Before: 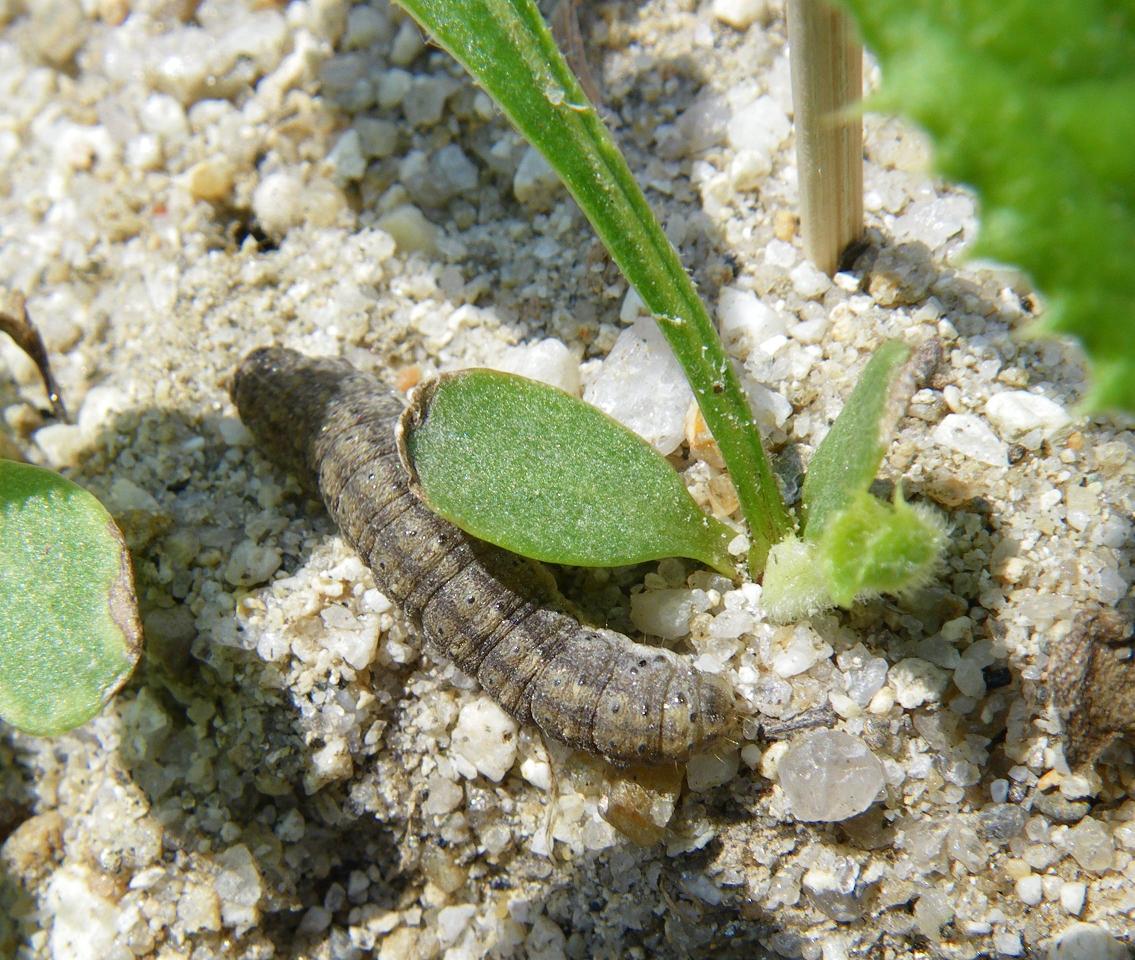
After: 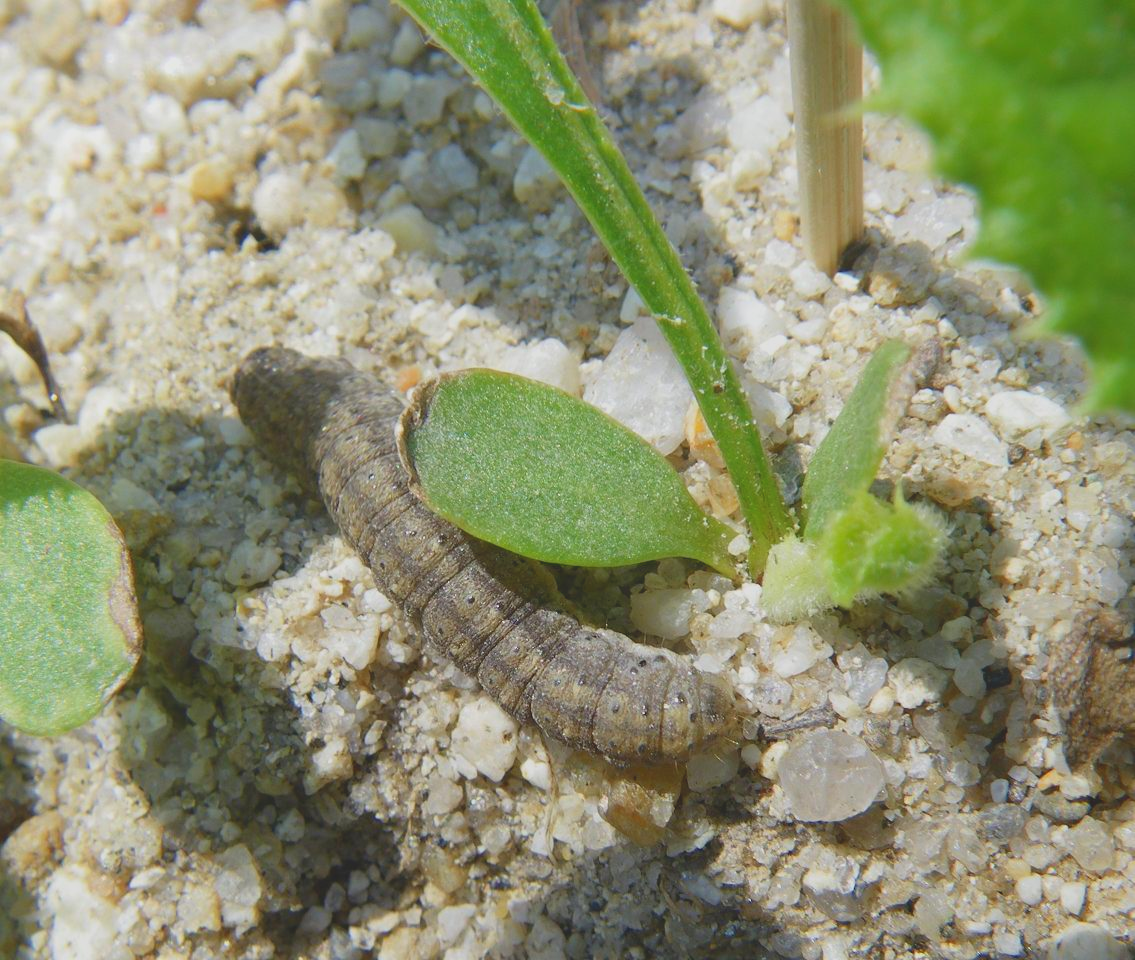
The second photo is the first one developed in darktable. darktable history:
local contrast: detail 70%
color balance: contrast -0.5%
